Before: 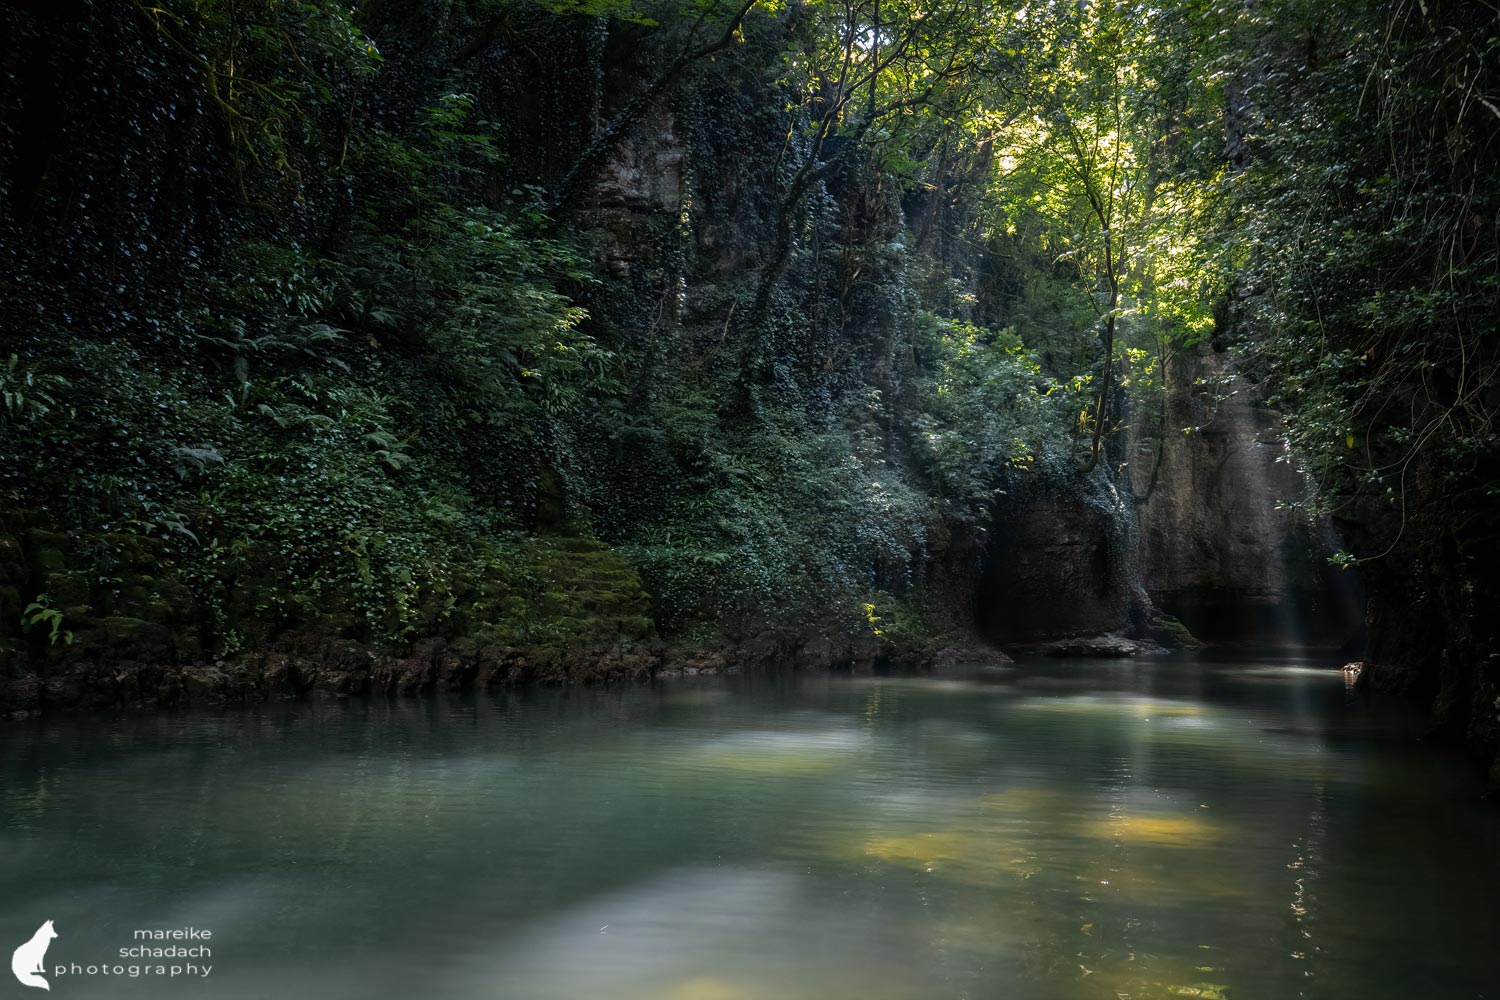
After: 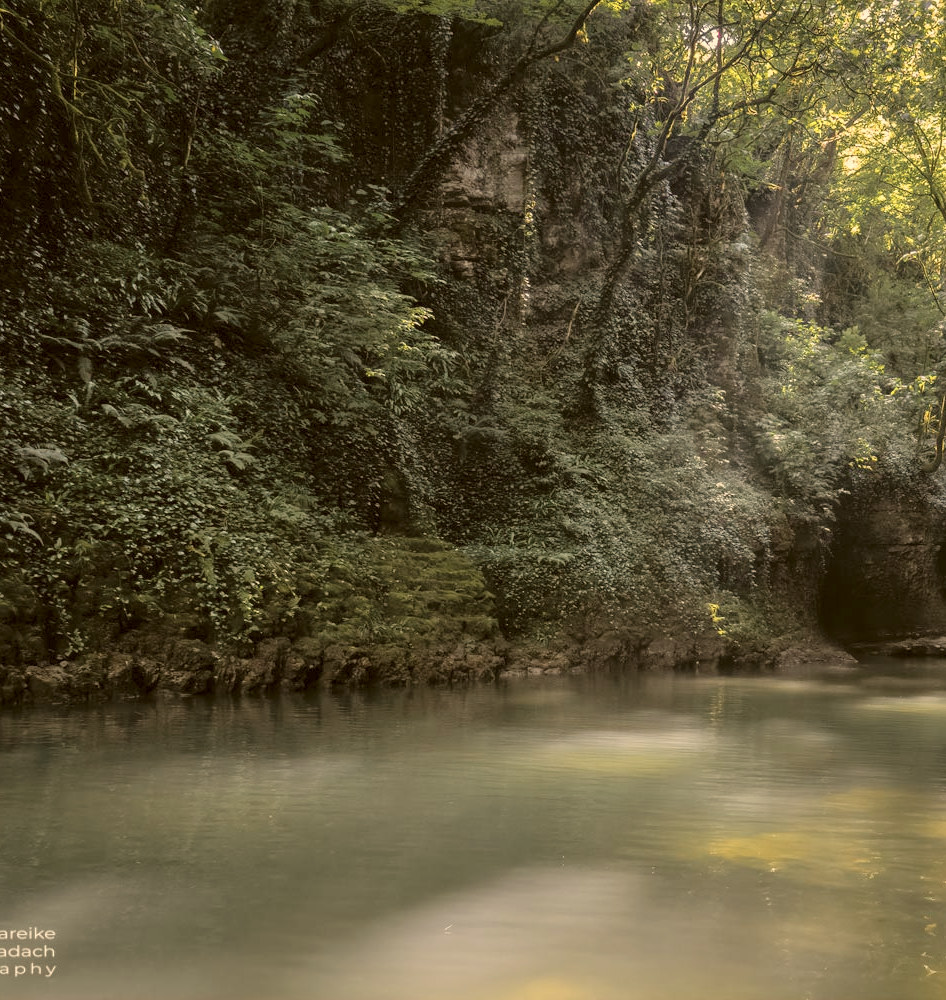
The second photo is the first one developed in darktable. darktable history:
color zones: curves: ch1 [(0, 0.831) (0.08, 0.771) (0.157, 0.268) (0.241, 0.207) (0.562, -0.005) (0.714, -0.013) (0.876, 0.01) (1, 0.831)]
color correction: highlights a* 11.14, highlights b* 30.48, shadows a* 2.82, shadows b* 17.7, saturation 1.72
crop: left 10.463%, right 26.429%
contrast brightness saturation: brightness 0.282
